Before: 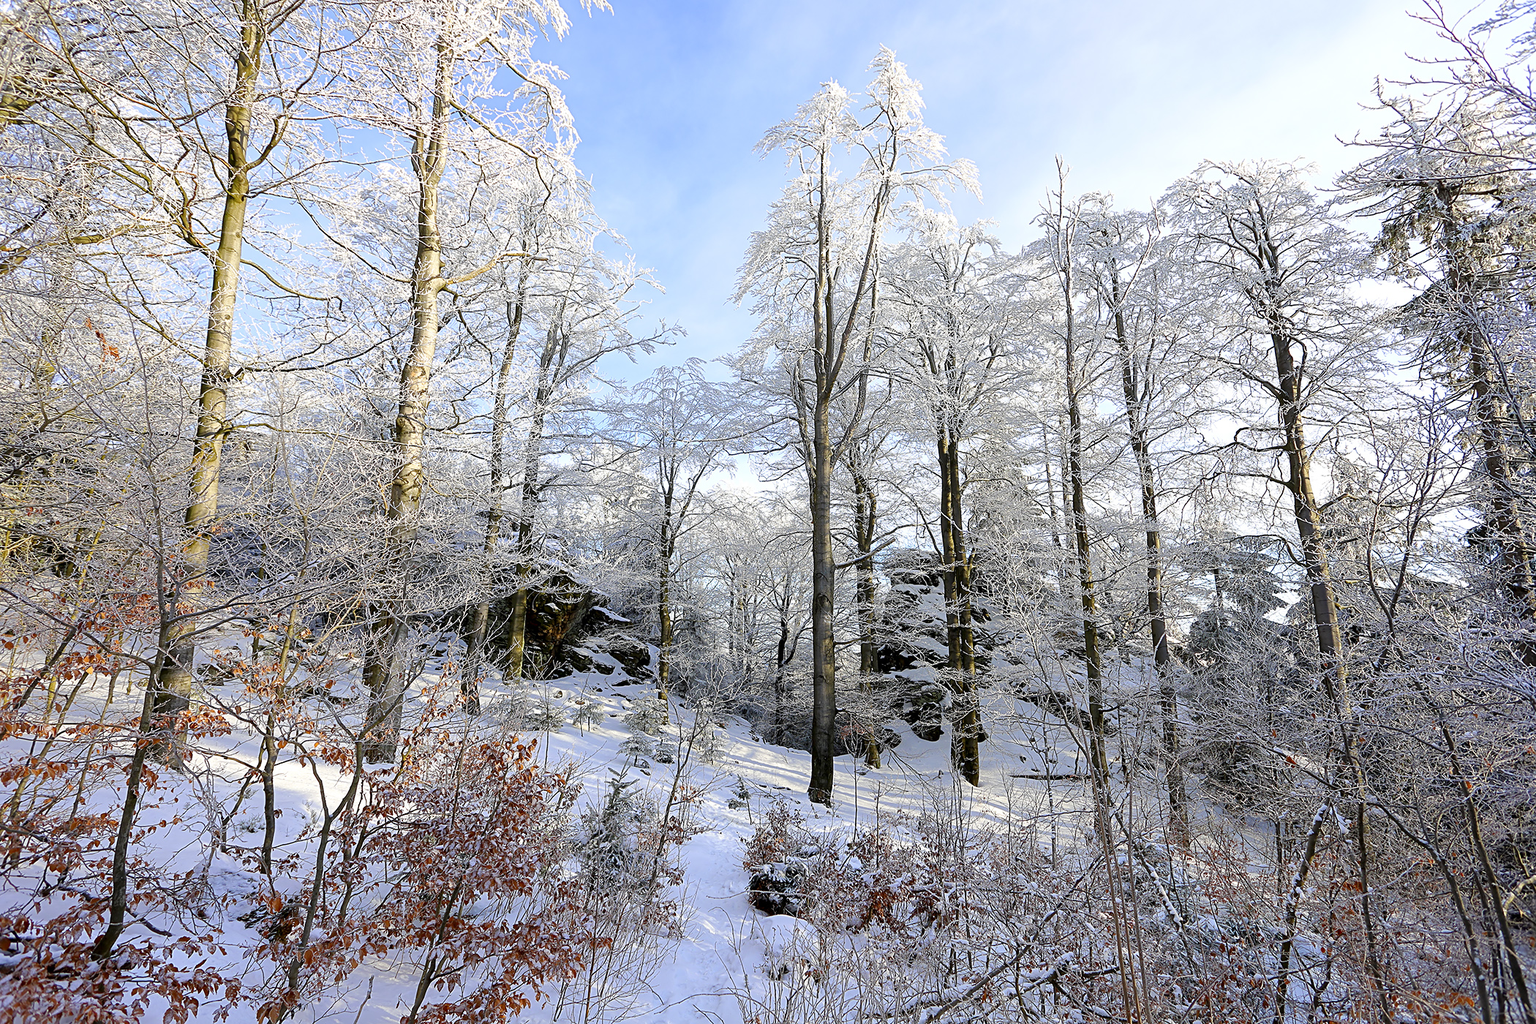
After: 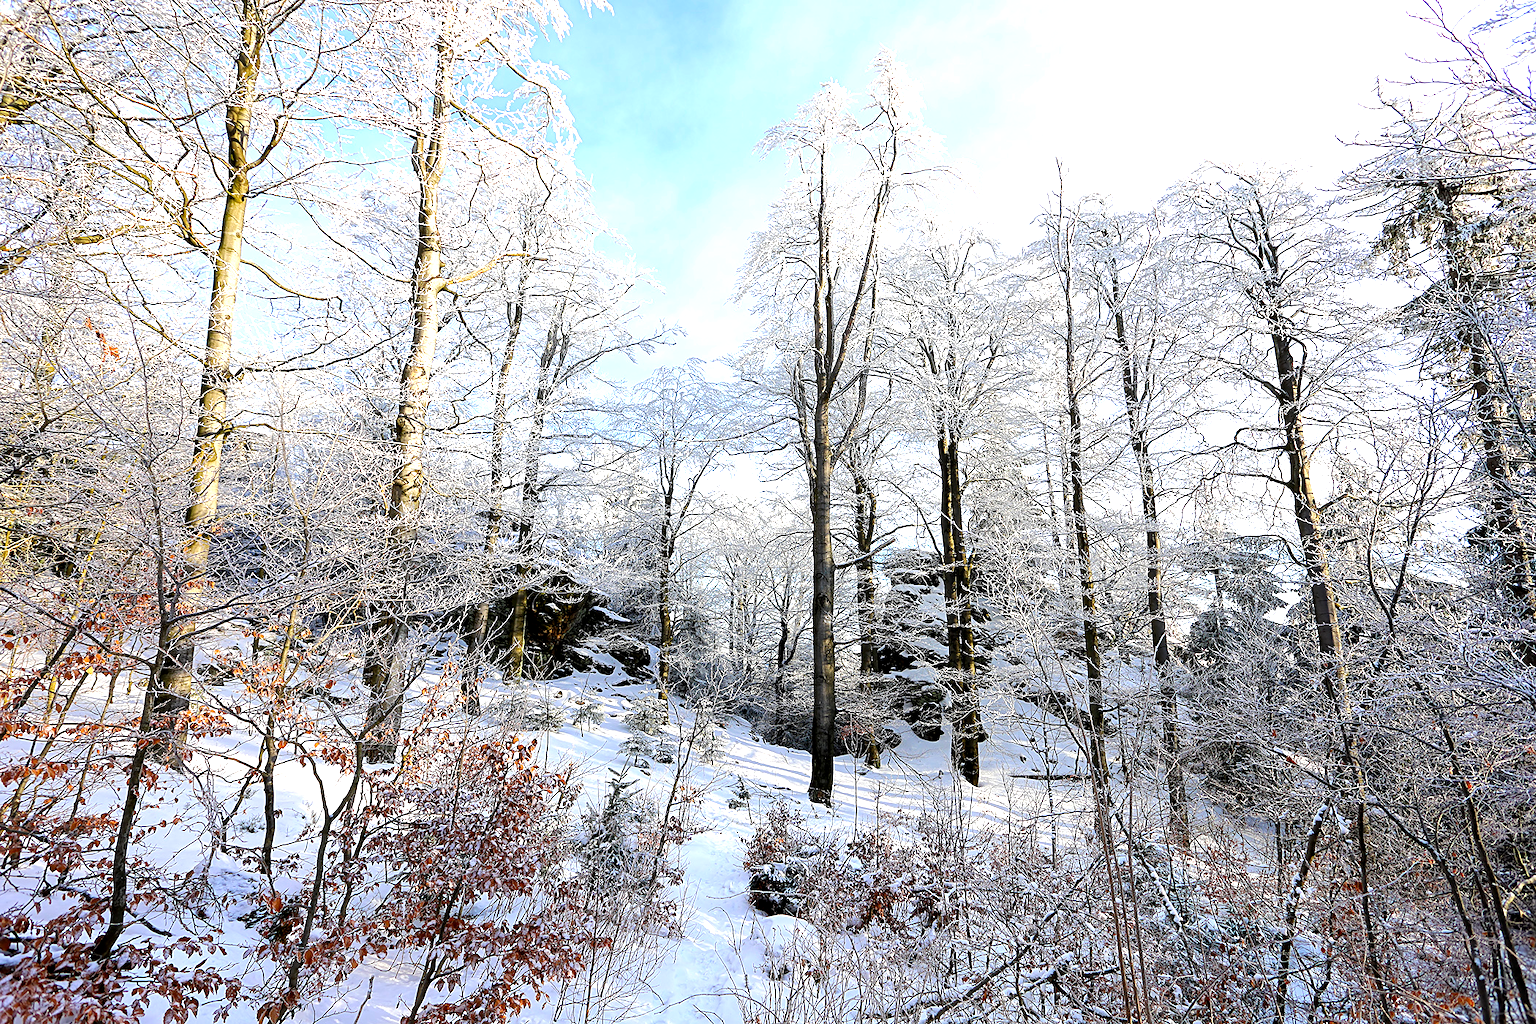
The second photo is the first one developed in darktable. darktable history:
local contrast: highlights 100%, shadows 100%, detail 120%, midtone range 0.2
tone equalizer: -8 EV -0.75 EV, -7 EV -0.7 EV, -6 EV -0.6 EV, -5 EV -0.4 EV, -3 EV 0.4 EV, -2 EV 0.6 EV, -1 EV 0.7 EV, +0 EV 0.75 EV, edges refinement/feathering 500, mask exposure compensation -1.57 EV, preserve details no
